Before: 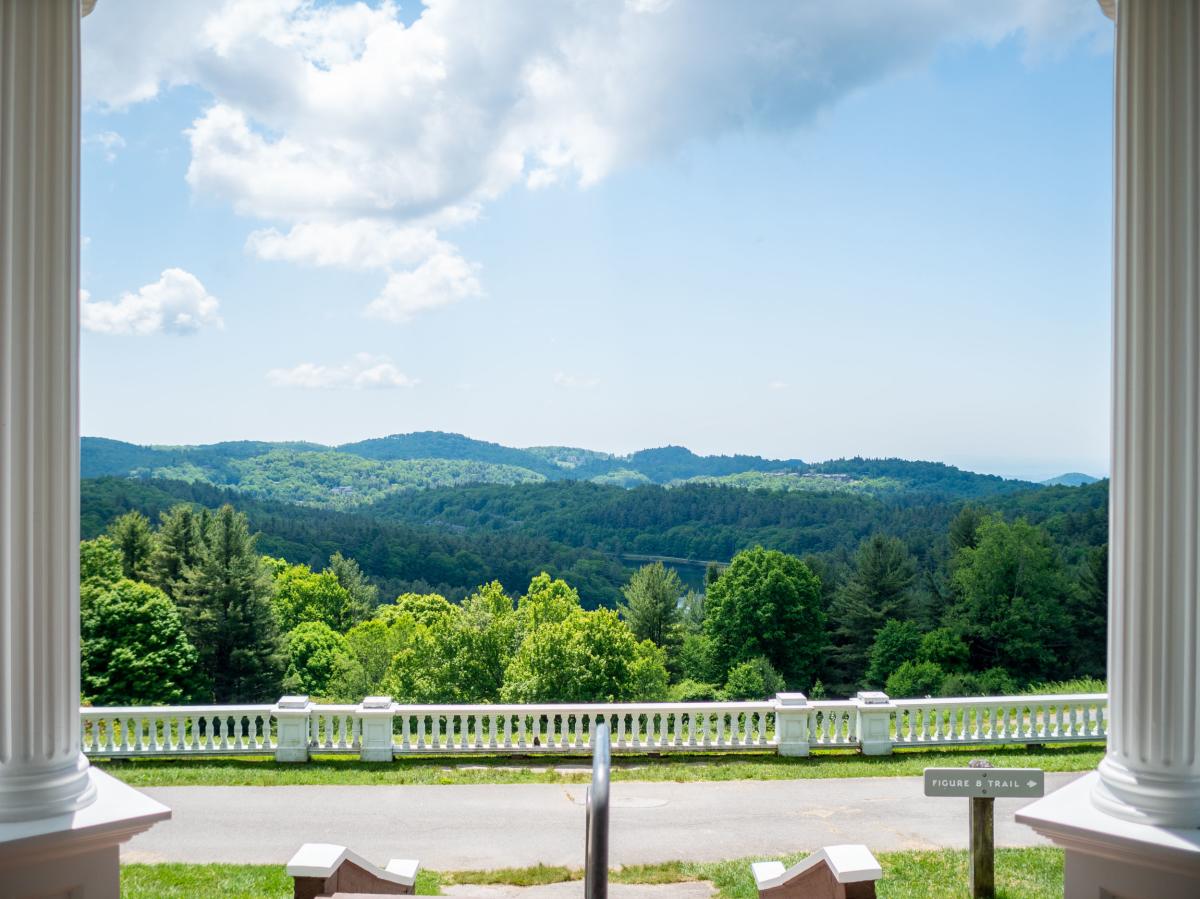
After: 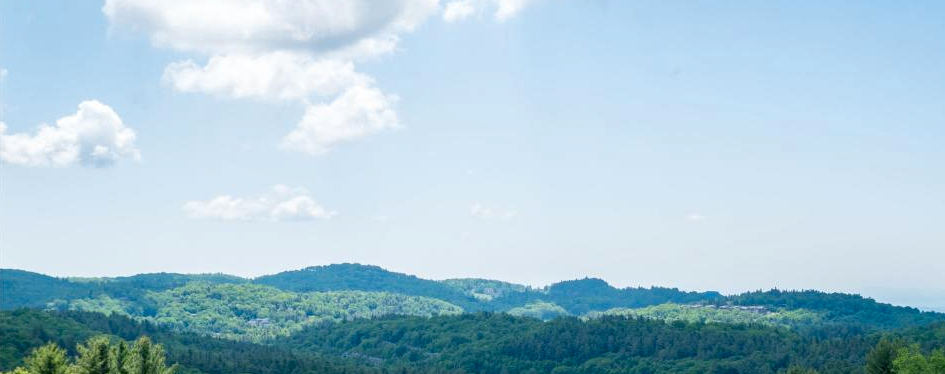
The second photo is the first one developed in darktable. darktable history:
crop: left 6.924%, top 18.757%, right 14.296%, bottom 39.588%
local contrast: mode bilateral grid, contrast 20, coarseness 50, detail 119%, midtone range 0.2
haze removal: adaptive false
